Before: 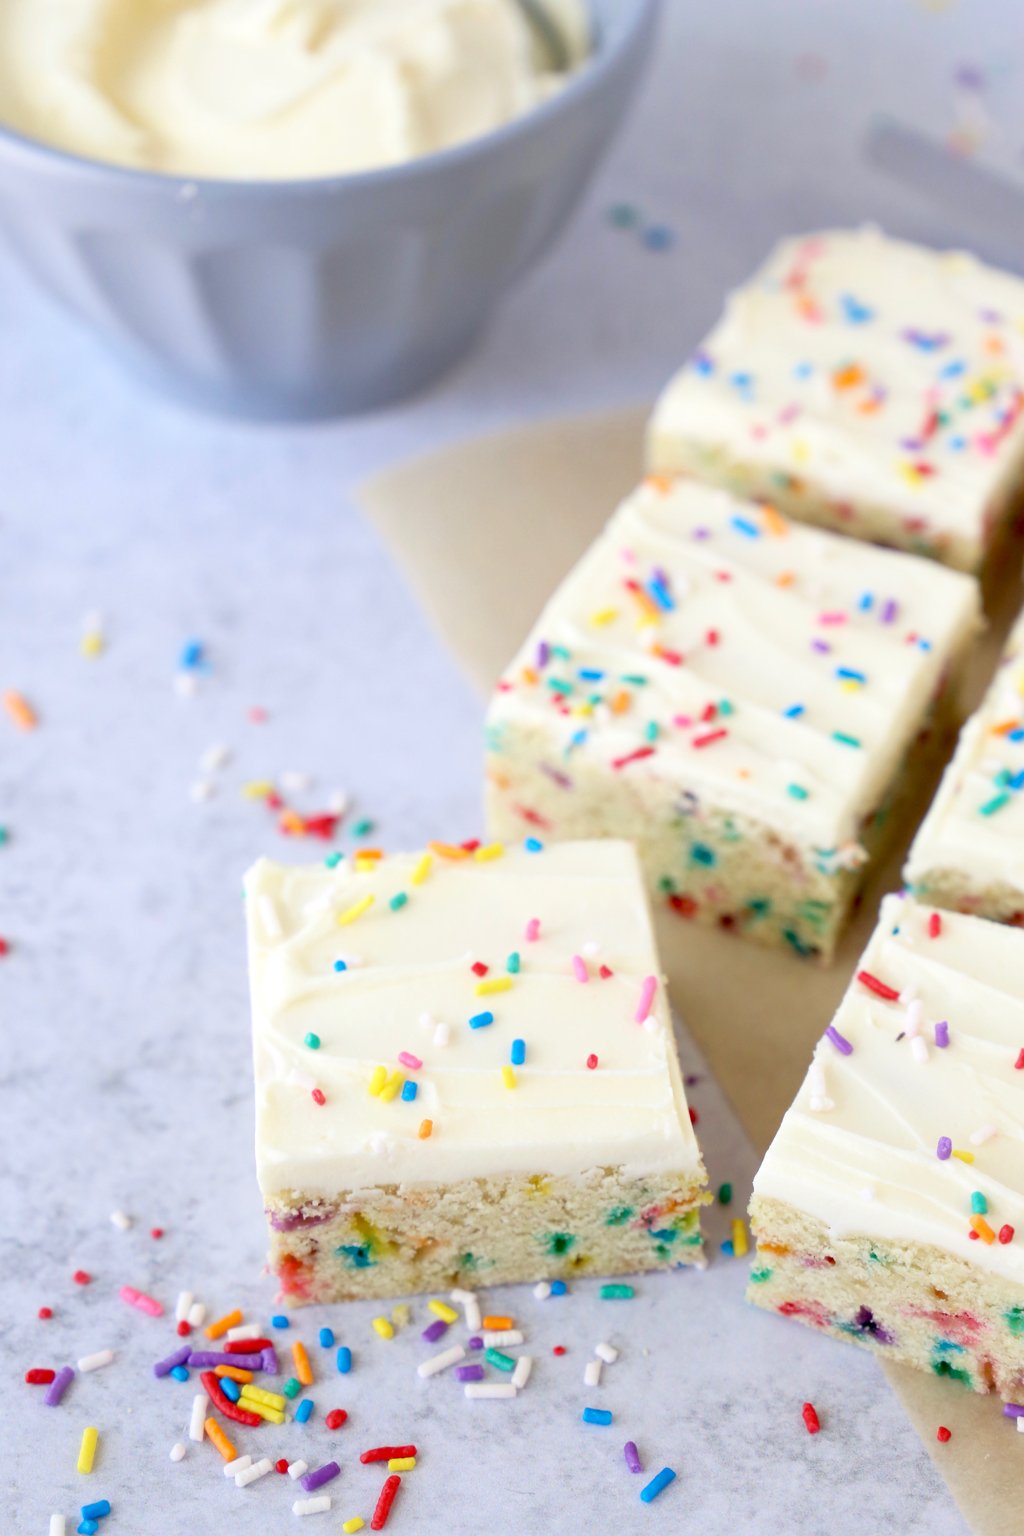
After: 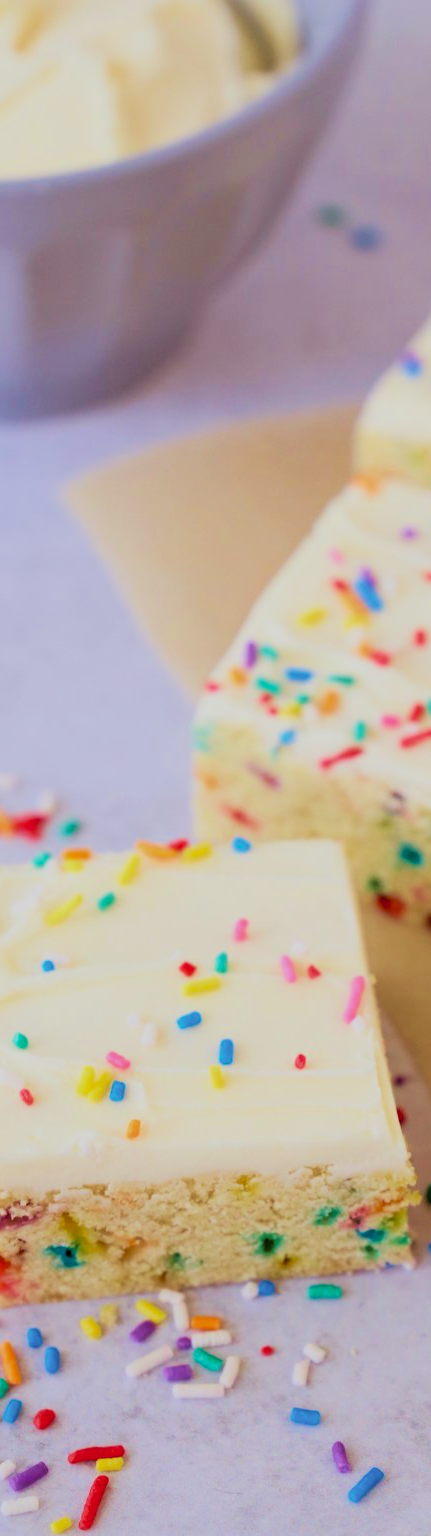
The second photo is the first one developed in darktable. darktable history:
rgb levels: mode RGB, independent channels, levels [[0, 0.5, 1], [0, 0.521, 1], [0, 0.536, 1]]
shadows and highlights: shadows 25, highlights -25
crop: left 28.583%, right 29.231%
velvia: strength 45%
filmic rgb: black relative exposure -7.65 EV, white relative exposure 4.56 EV, hardness 3.61, contrast 1.106
